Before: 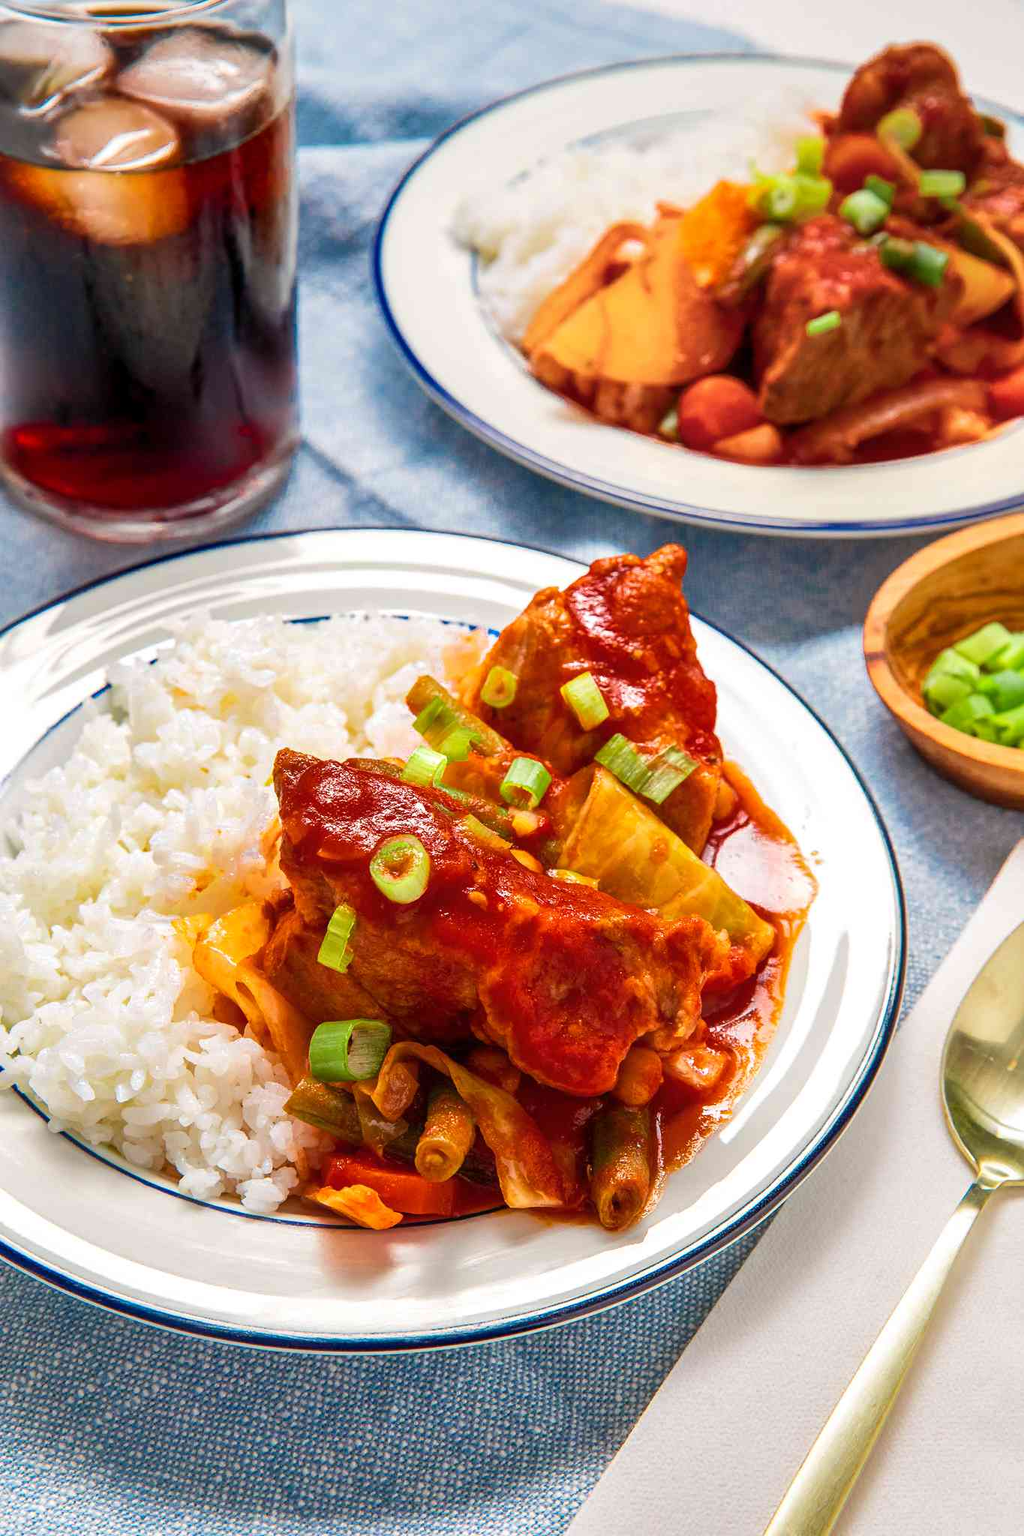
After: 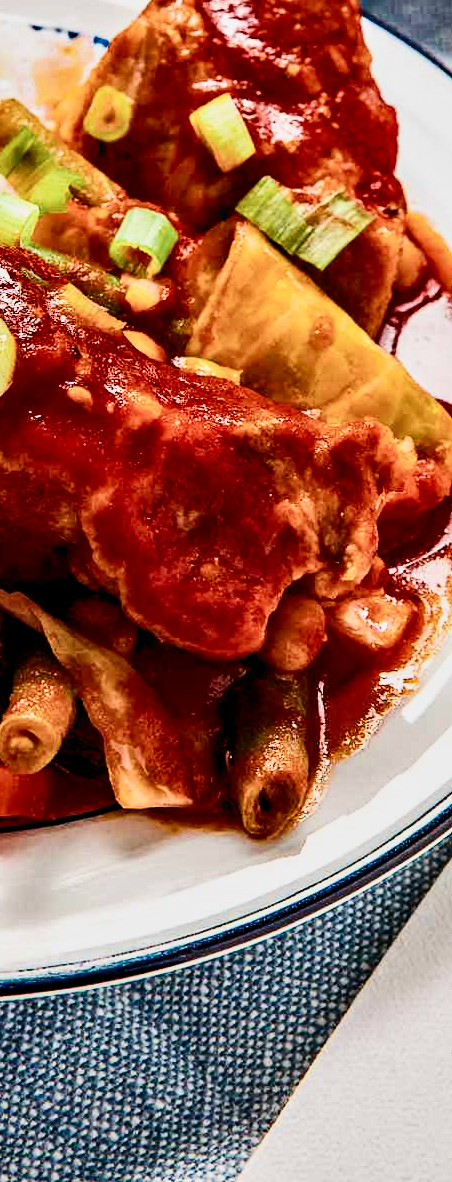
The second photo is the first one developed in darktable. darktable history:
contrast brightness saturation: contrast 0.28
contrast equalizer: y [[0.601, 0.6, 0.598, 0.598, 0.6, 0.601], [0.5 ×6], [0.5 ×6], [0 ×6], [0 ×6]]
crop: left 40.878%, top 39.176%, right 25.993%, bottom 3.081%
filmic rgb: black relative exposure -7.65 EV, white relative exposure 4.56 EV, hardness 3.61
